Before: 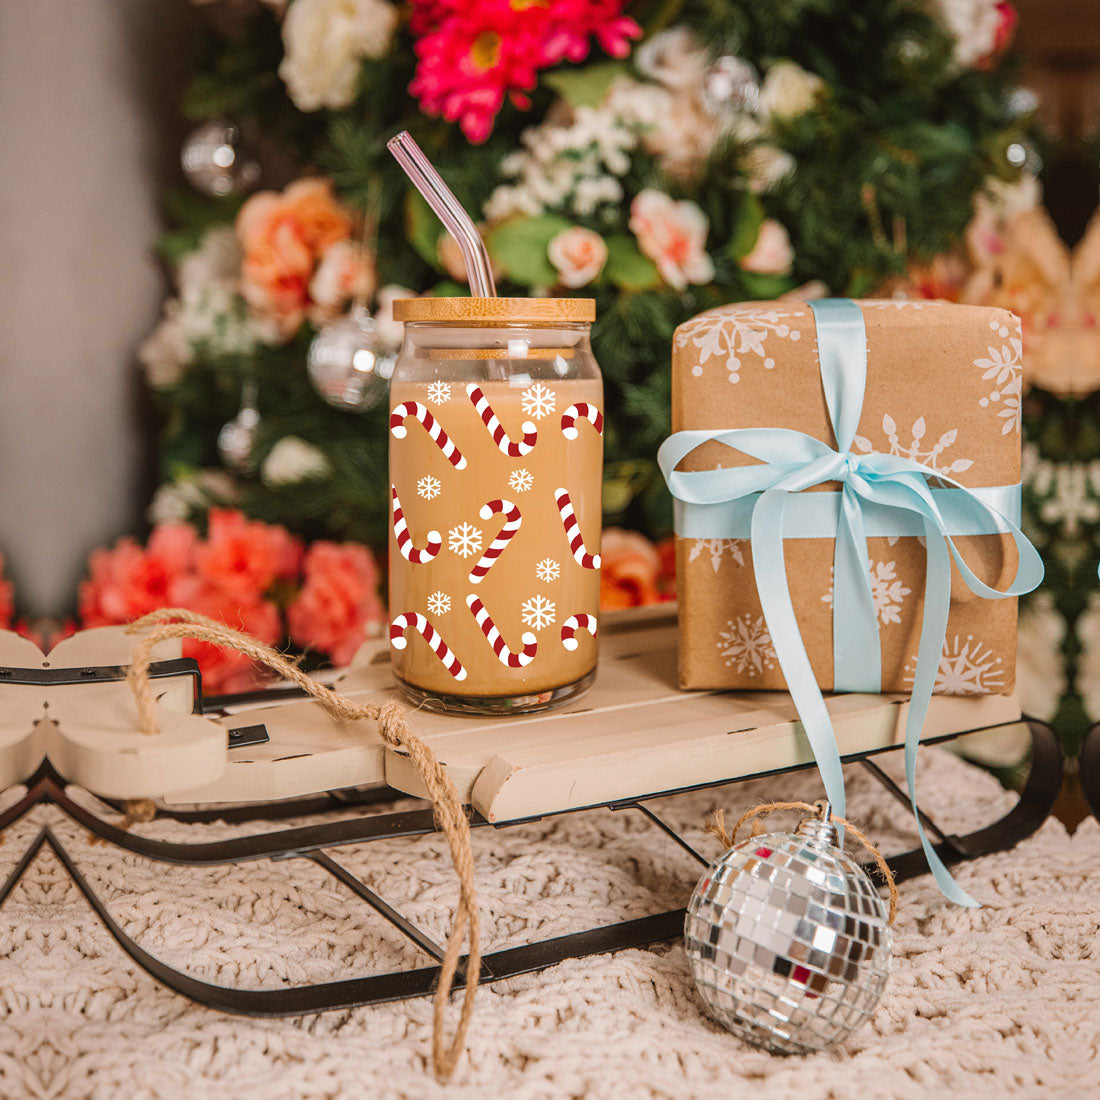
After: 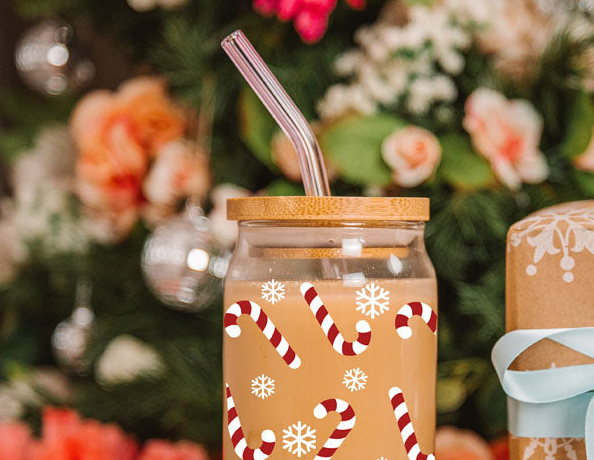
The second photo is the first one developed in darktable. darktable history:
crop: left 15.158%, top 9.242%, right 30.763%, bottom 48.872%
